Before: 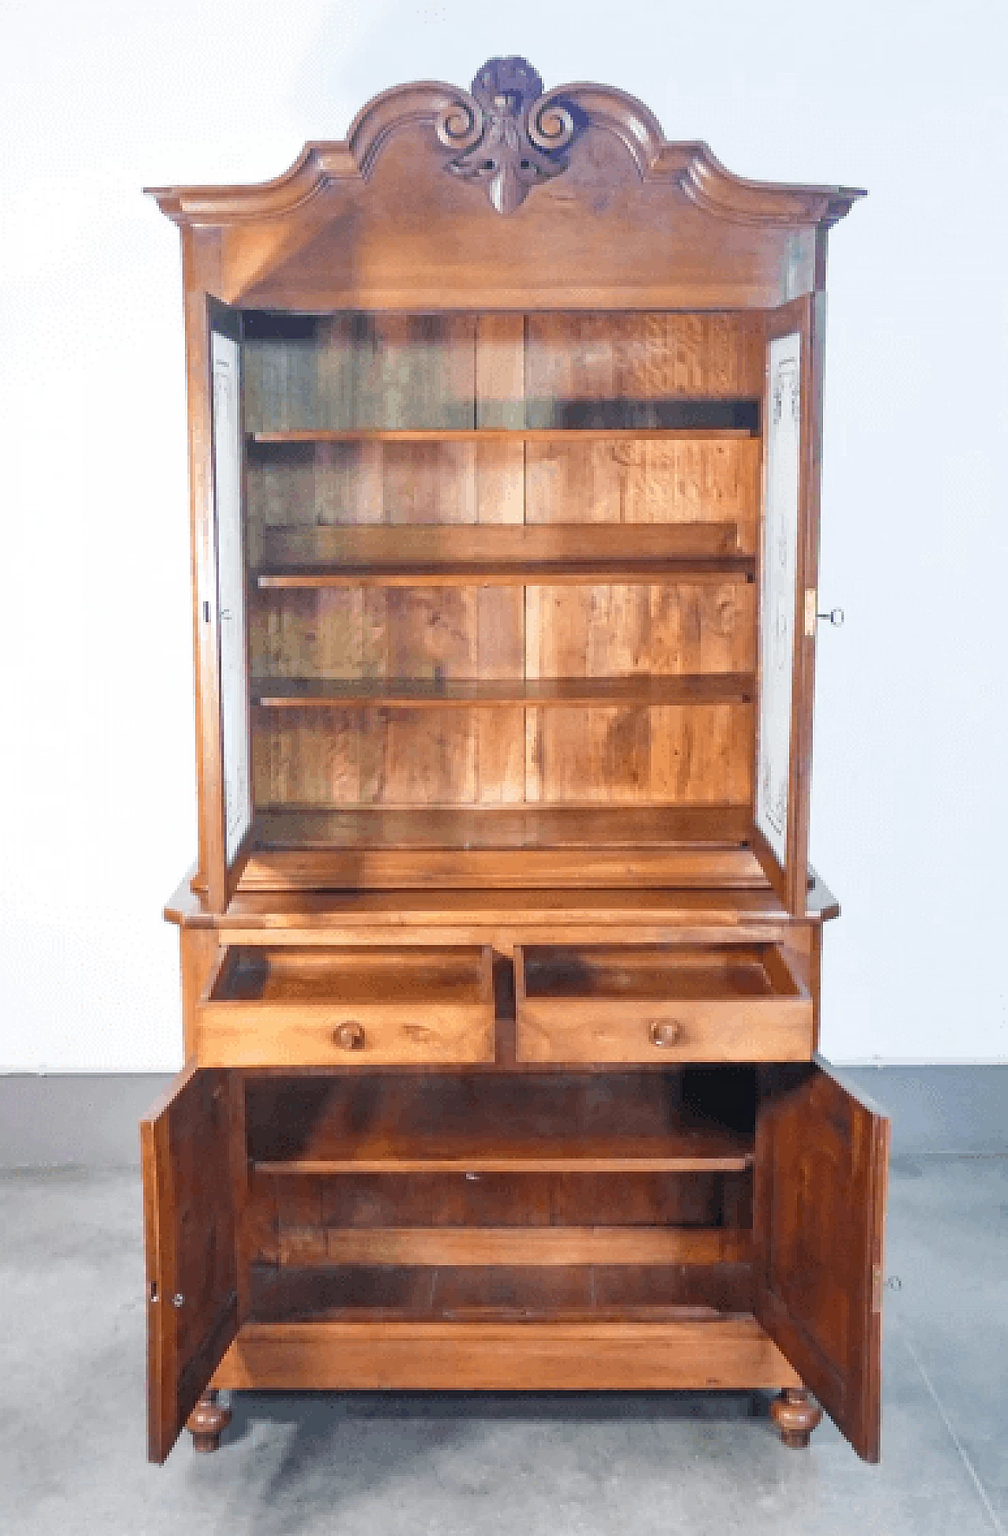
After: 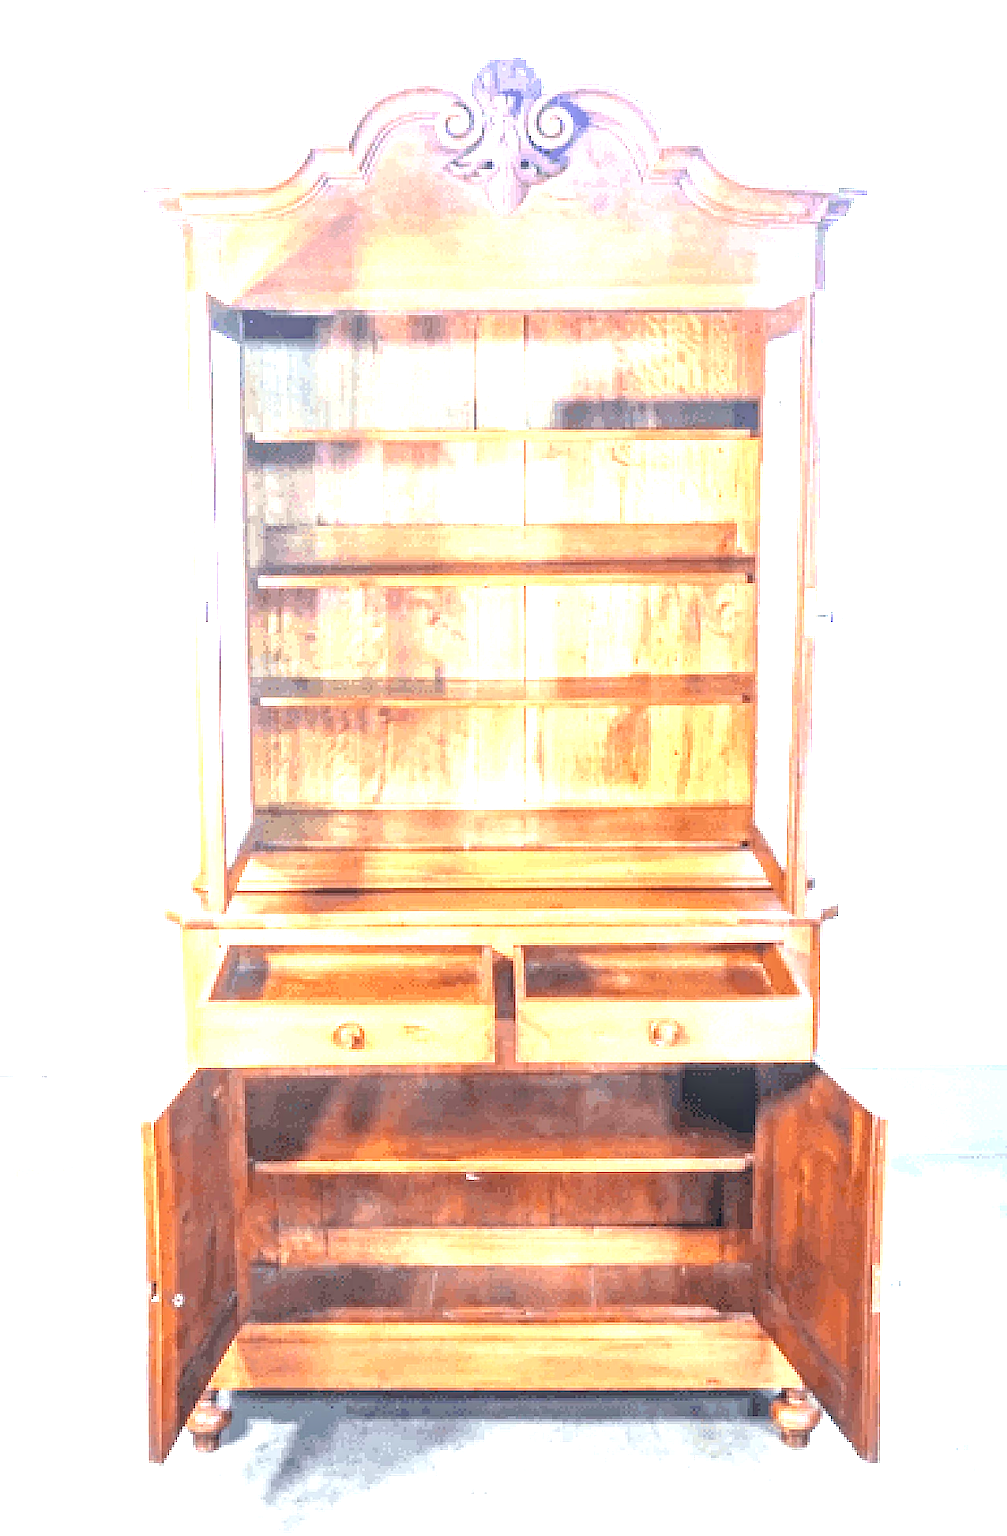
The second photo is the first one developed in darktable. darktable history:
local contrast: detail 130%
exposure: black level correction 0.001, exposure 1.865 EV, compensate highlight preservation false
